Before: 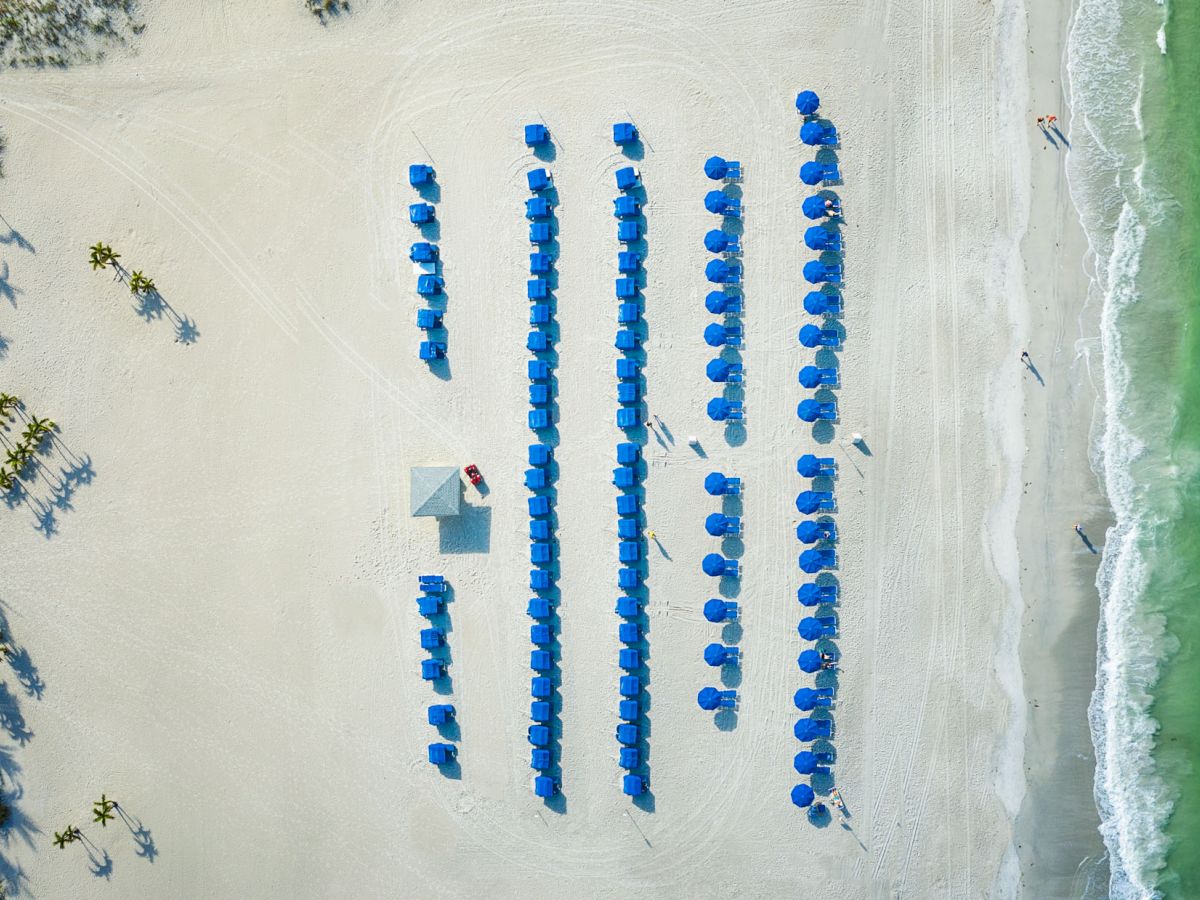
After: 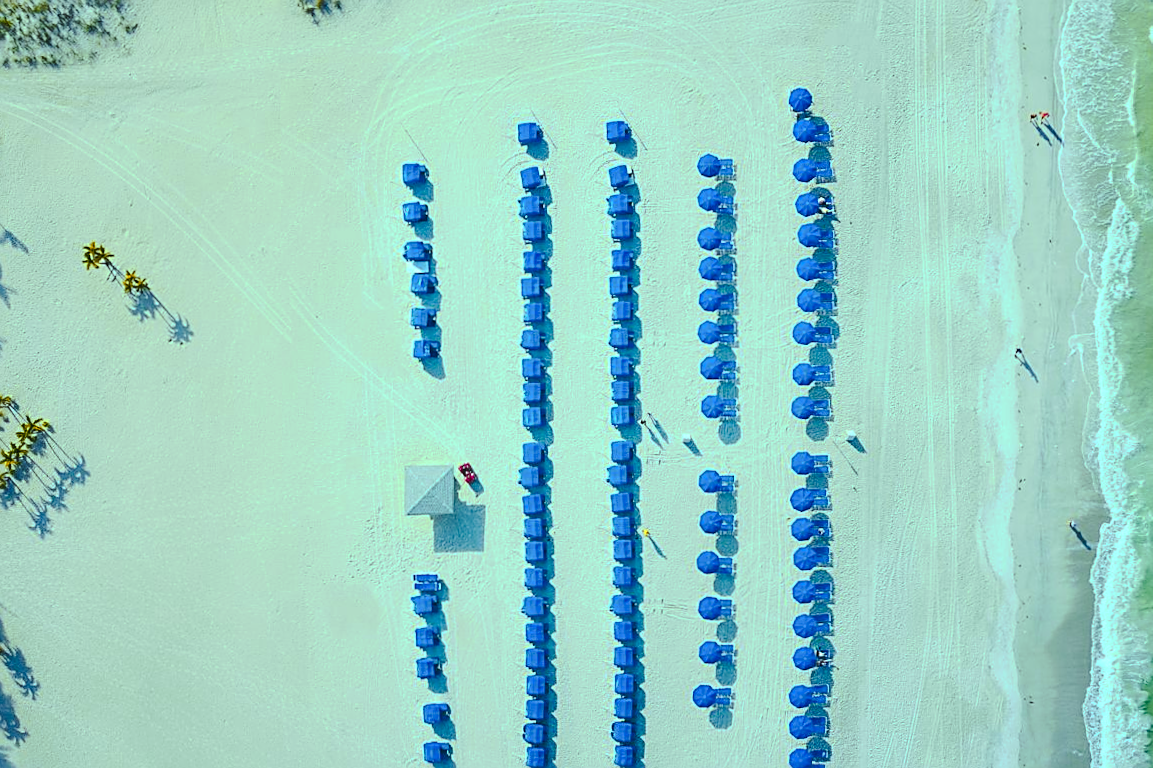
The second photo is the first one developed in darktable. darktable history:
exposure: black level correction -0.014, exposure -0.193 EV, compensate highlight preservation false
crop and rotate: angle 0.2°, left 0.275%, right 3.127%, bottom 14.18%
levels: levels [0, 0.498, 1]
color zones: curves: ch1 [(0.24, 0.634) (0.75, 0.5)]; ch2 [(0.253, 0.437) (0.745, 0.491)], mix 102.12%
tone curve: curves: ch0 [(0, 0) (0.003, 0.012) (0.011, 0.014) (0.025, 0.02) (0.044, 0.034) (0.069, 0.047) (0.1, 0.063) (0.136, 0.086) (0.177, 0.131) (0.224, 0.183) (0.277, 0.243) (0.335, 0.317) (0.399, 0.403) (0.468, 0.488) (0.543, 0.573) (0.623, 0.649) (0.709, 0.718) (0.801, 0.795) (0.898, 0.872) (1, 1)], preserve colors none
sharpen: on, module defaults
color balance: mode lift, gamma, gain (sRGB), lift [0.997, 0.979, 1.021, 1.011], gamma [1, 1.084, 0.916, 0.998], gain [1, 0.87, 1.13, 1.101], contrast 4.55%, contrast fulcrum 38.24%, output saturation 104.09%
